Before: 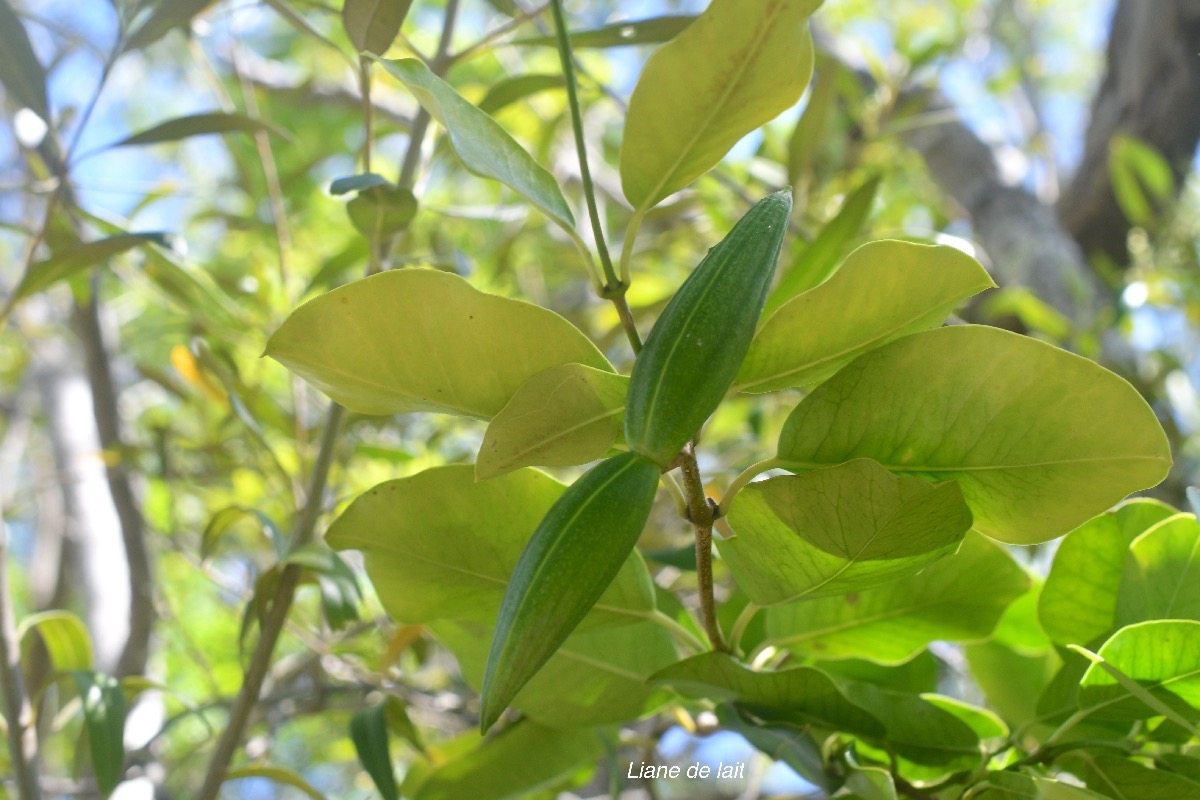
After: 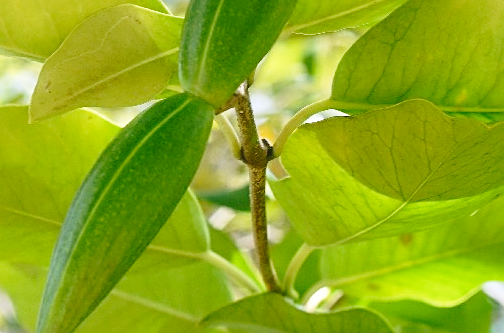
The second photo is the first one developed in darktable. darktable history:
crop: left 37.243%, top 44.938%, right 20.712%, bottom 13.378%
base curve: curves: ch0 [(0, 0) (0.028, 0.03) (0.121, 0.232) (0.46, 0.748) (0.859, 0.968) (1, 1)], preserve colors none
velvia: strength 15.29%
sharpen: on, module defaults
